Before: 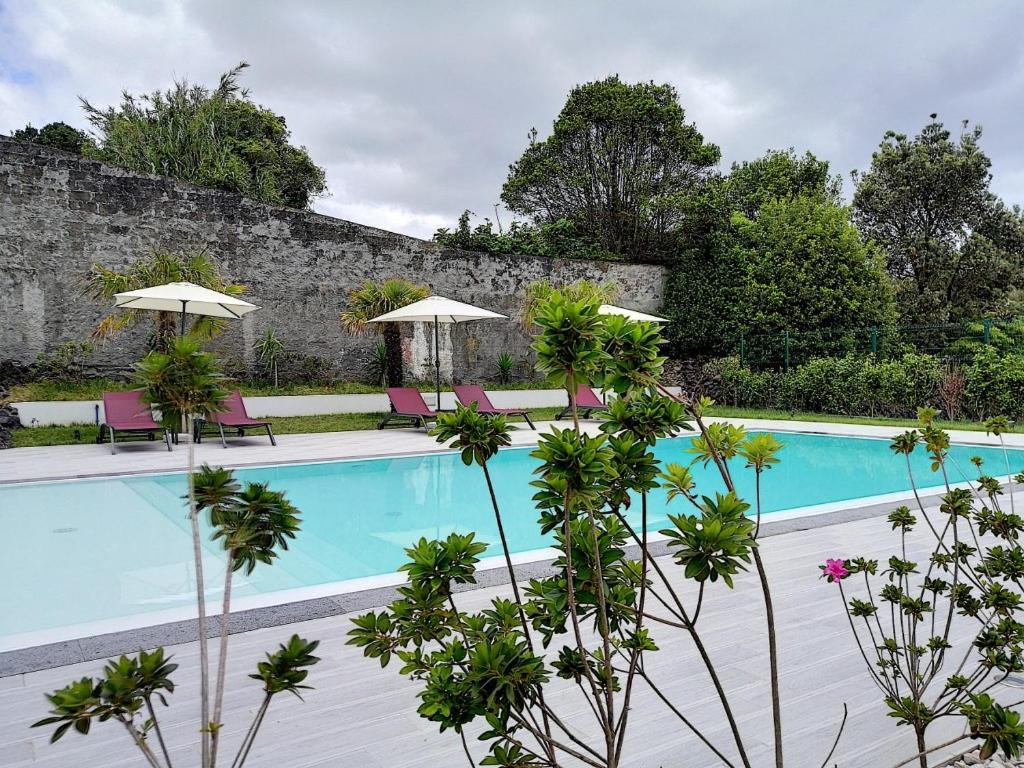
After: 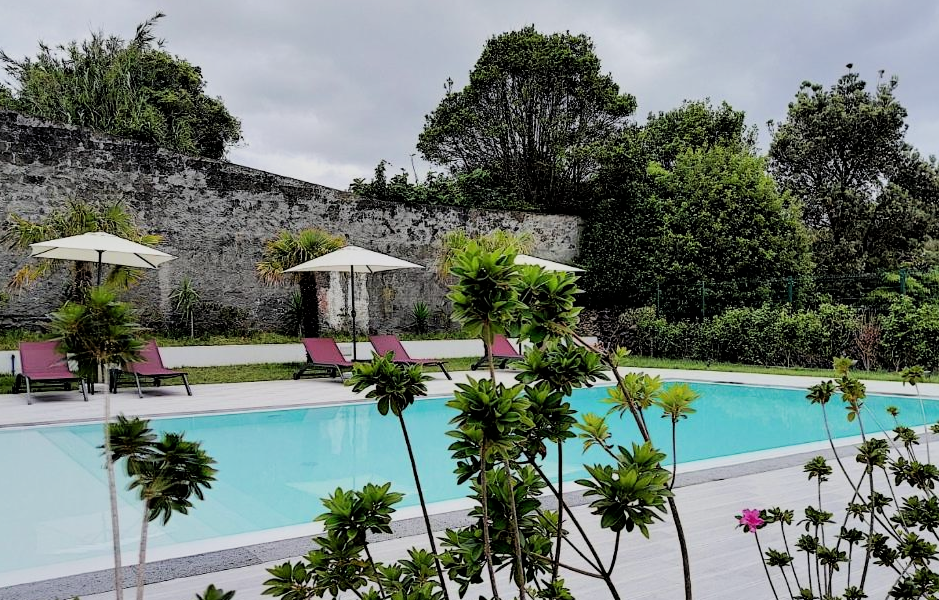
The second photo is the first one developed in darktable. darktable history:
crop: left 8.225%, top 6.544%, bottom 15.304%
filmic rgb: black relative exposure -5.09 EV, white relative exposure 3.99 EV, hardness 2.9, contrast 1.193
